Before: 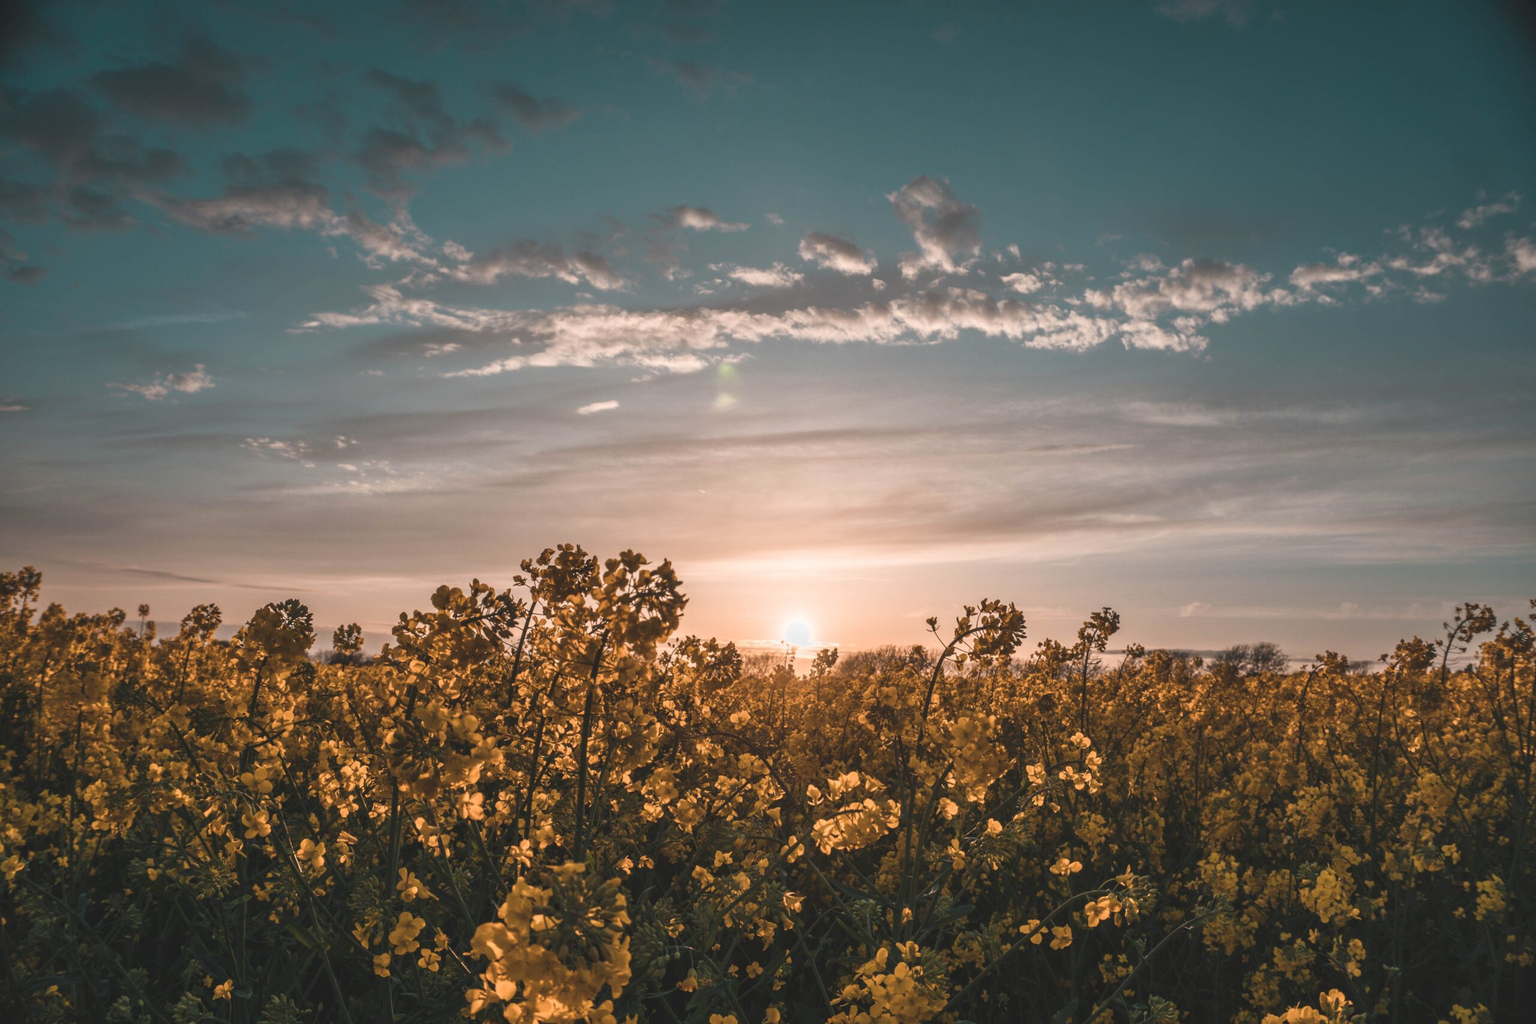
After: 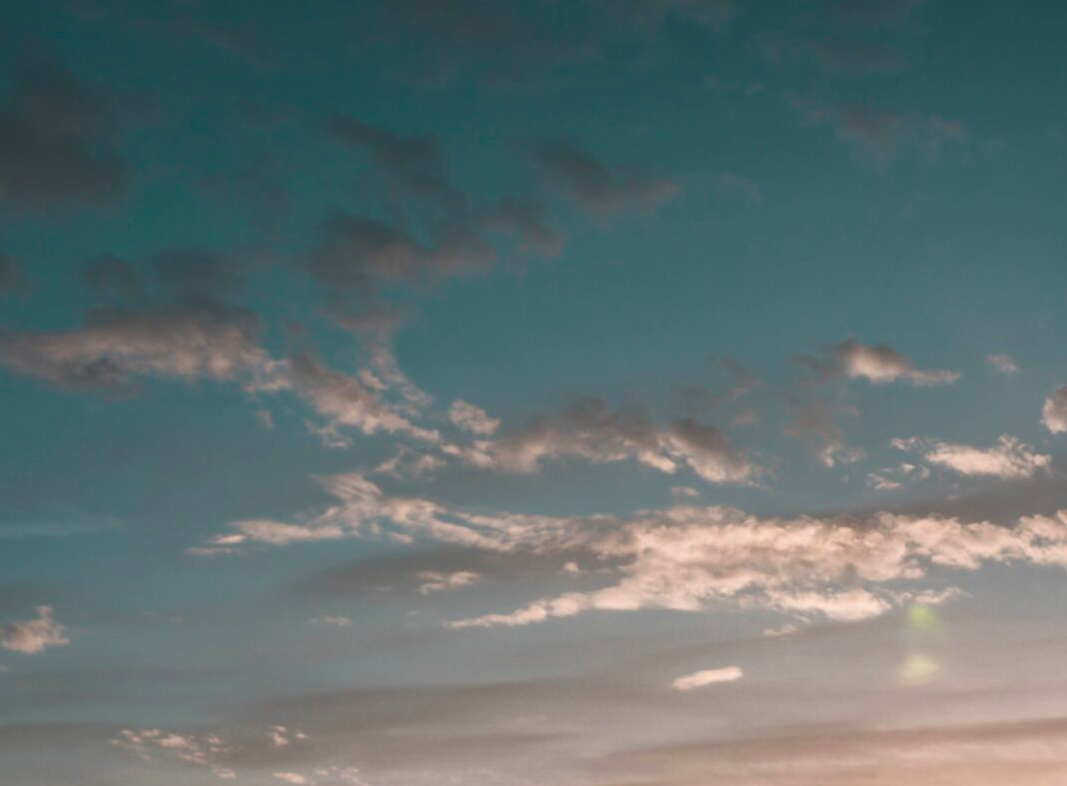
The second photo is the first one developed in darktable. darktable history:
color balance rgb: perceptual saturation grading › global saturation 17.955%, perceptual brilliance grading › global brilliance -1.469%, perceptual brilliance grading › highlights -1.011%, perceptual brilliance grading › mid-tones -2.078%, perceptual brilliance grading › shadows -0.545%, global vibrance 15.837%, saturation formula JzAzBz (2021)
crop and rotate: left 11.304%, top 0.072%, right 47.008%, bottom 53.86%
